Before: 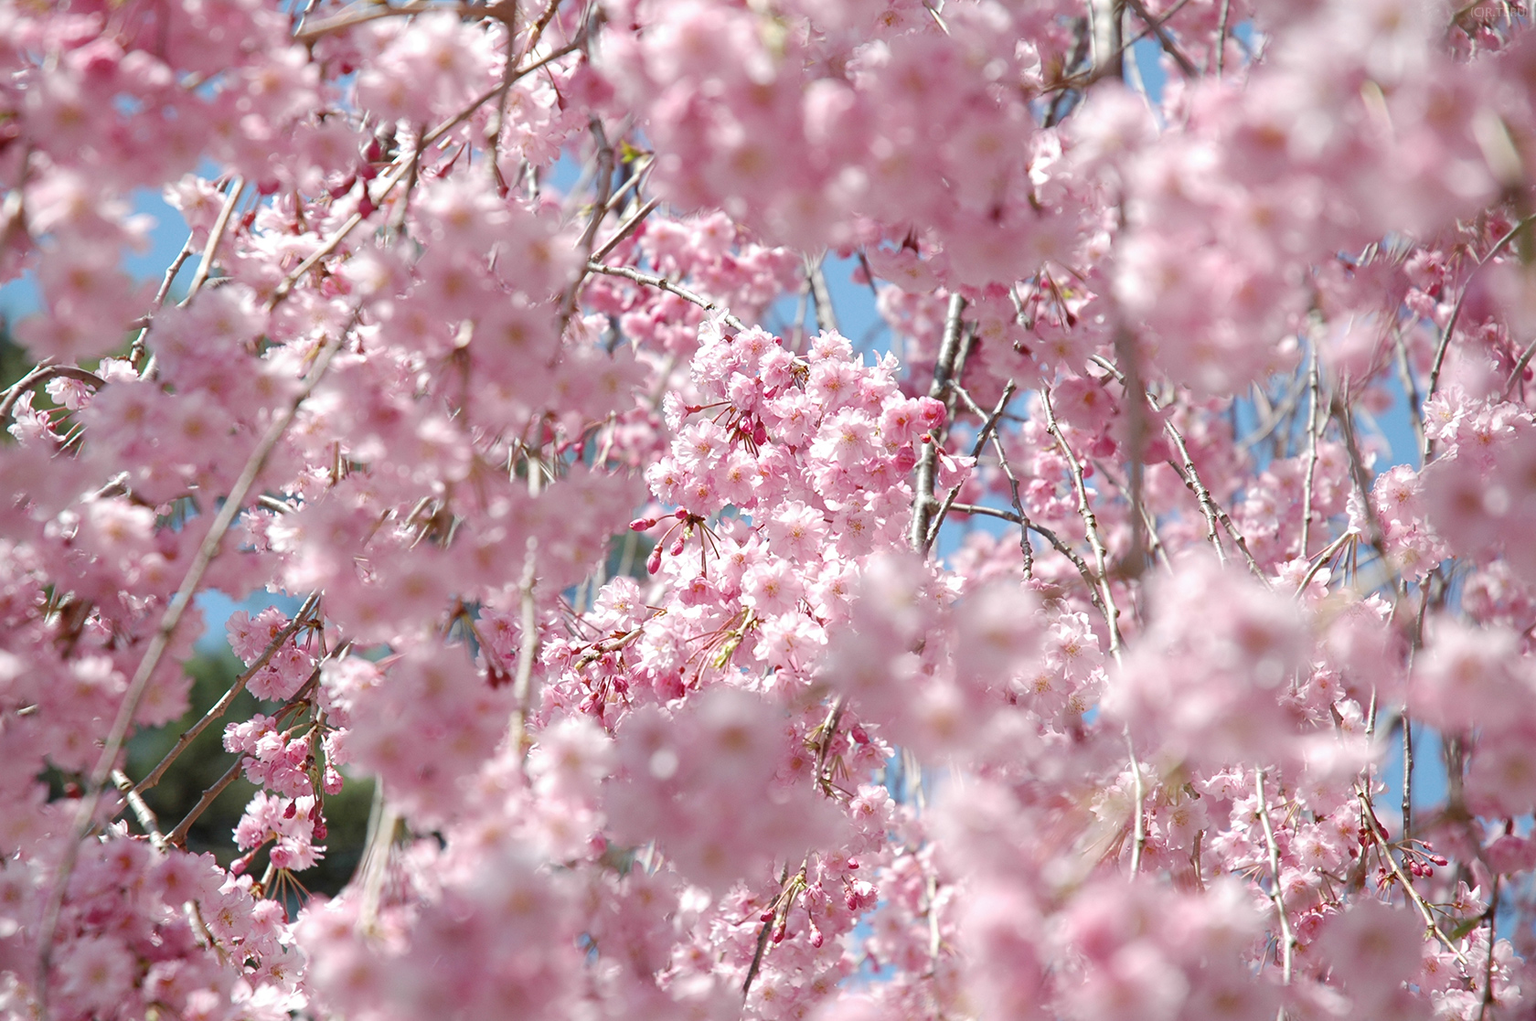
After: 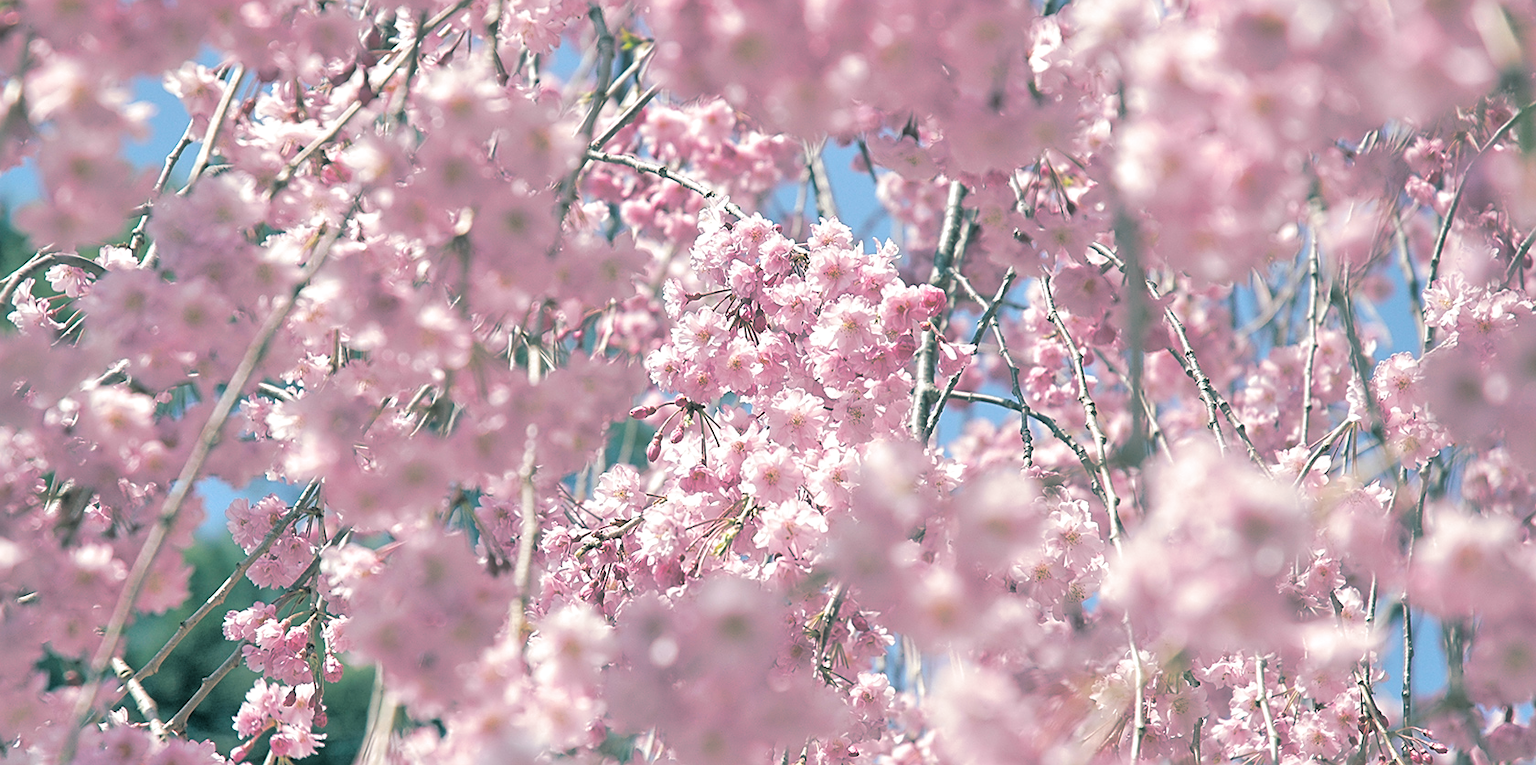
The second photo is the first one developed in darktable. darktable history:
split-toning: shadows › hue 186.43°, highlights › hue 49.29°, compress 30.29%
sharpen: on, module defaults
tone equalizer: -7 EV 0.15 EV, -6 EV 0.6 EV, -5 EV 1.15 EV, -4 EV 1.33 EV, -3 EV 1.15 EV, -2 EV 0.6 EV, -1 EV 0.15 EV, mask exposure compensation -0.5 EV
crop: top 11.038%, bottom 13.962%
